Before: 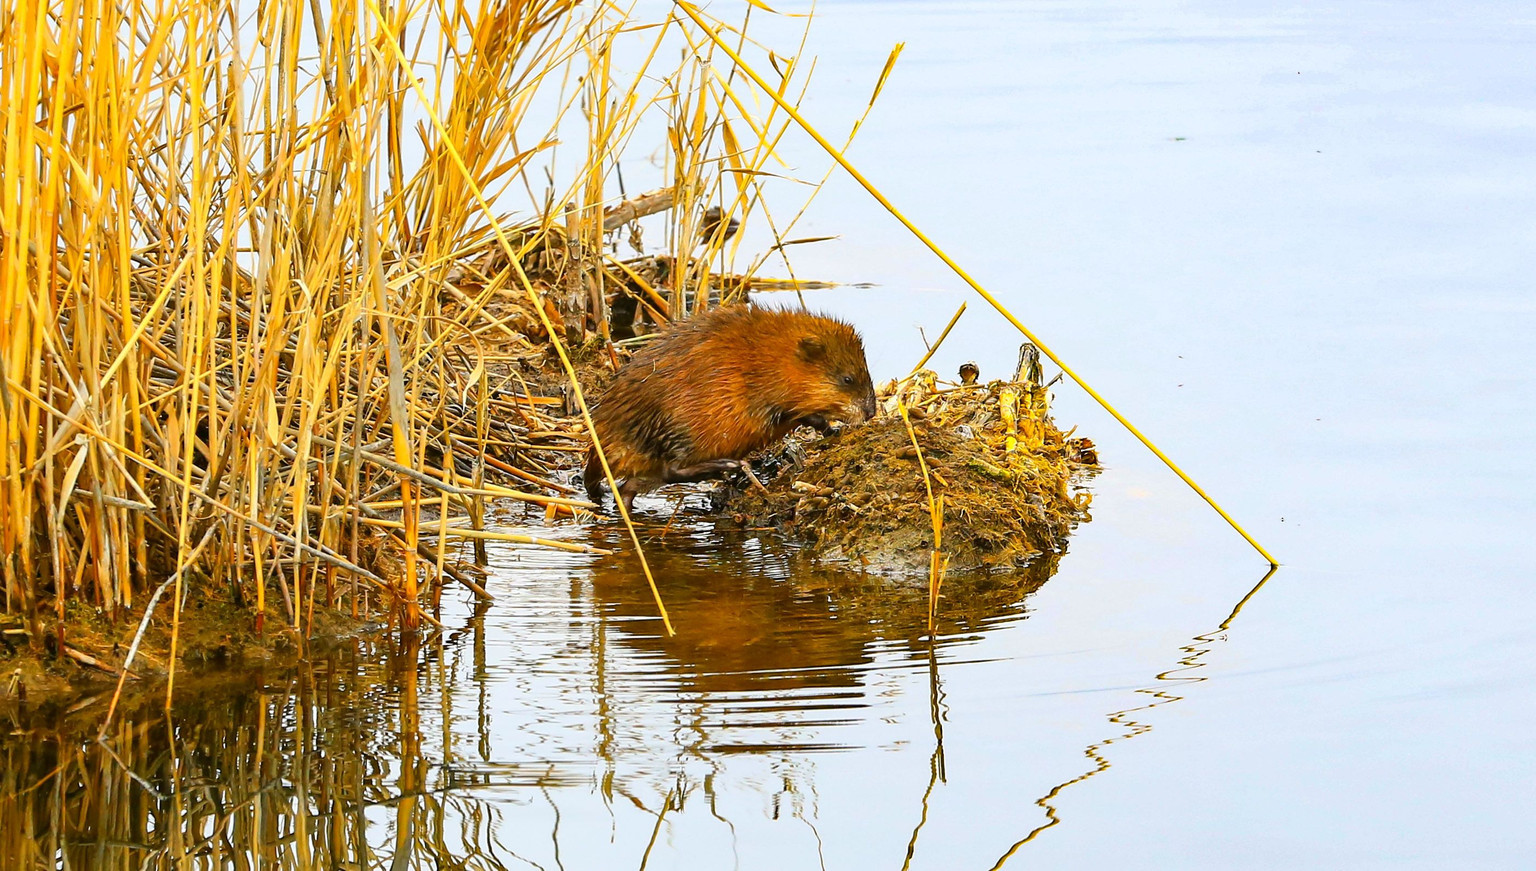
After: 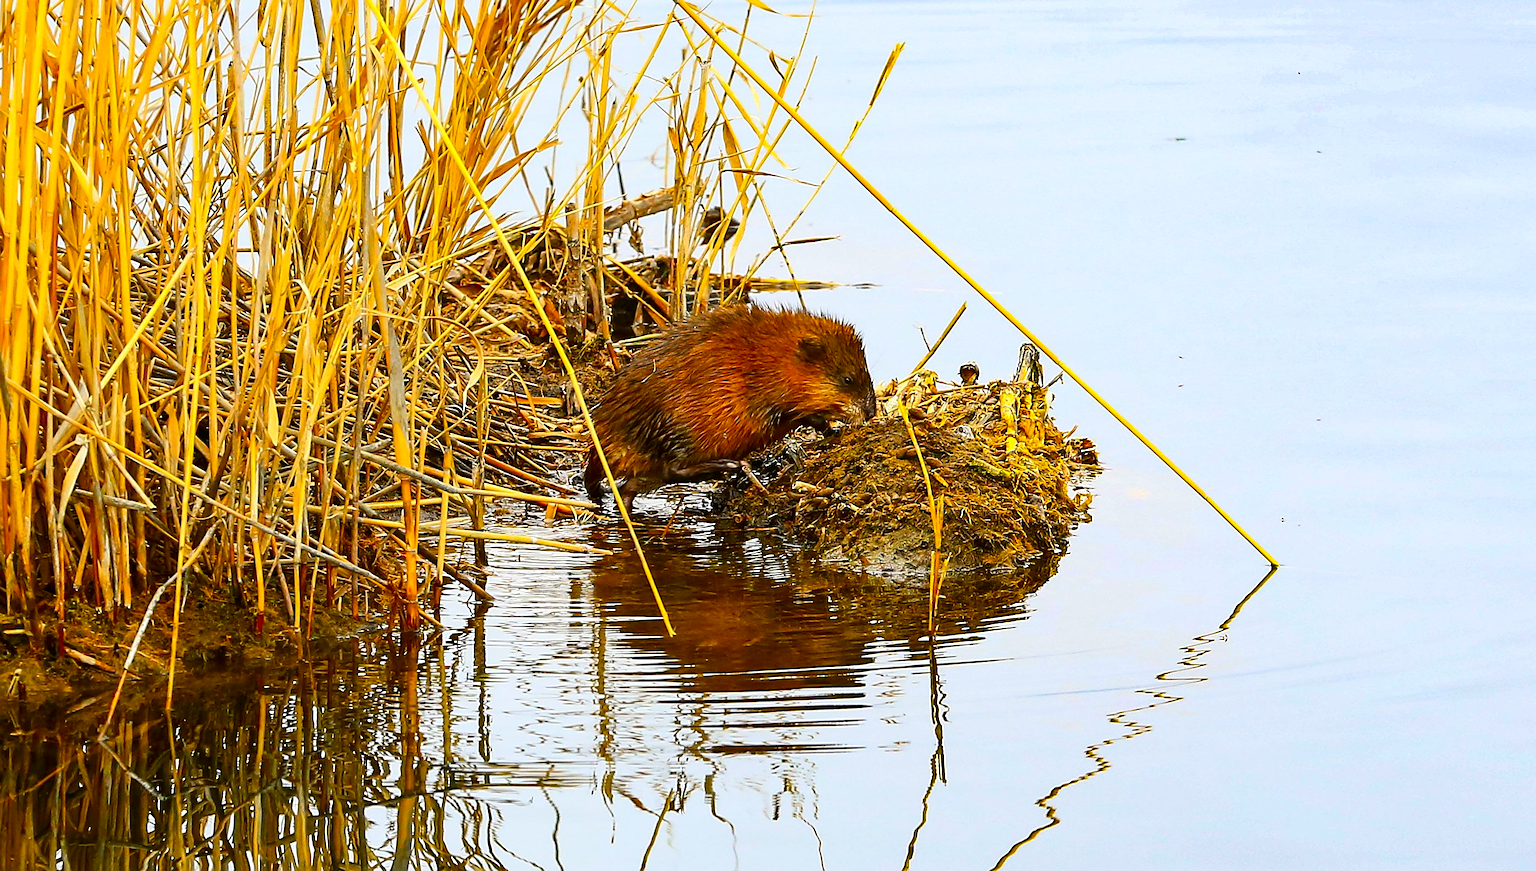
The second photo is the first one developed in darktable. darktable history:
contrast brightness saturation: contrast 0.119, brightness -0.119, saturation 0.197
sharpen: on, module defaults
